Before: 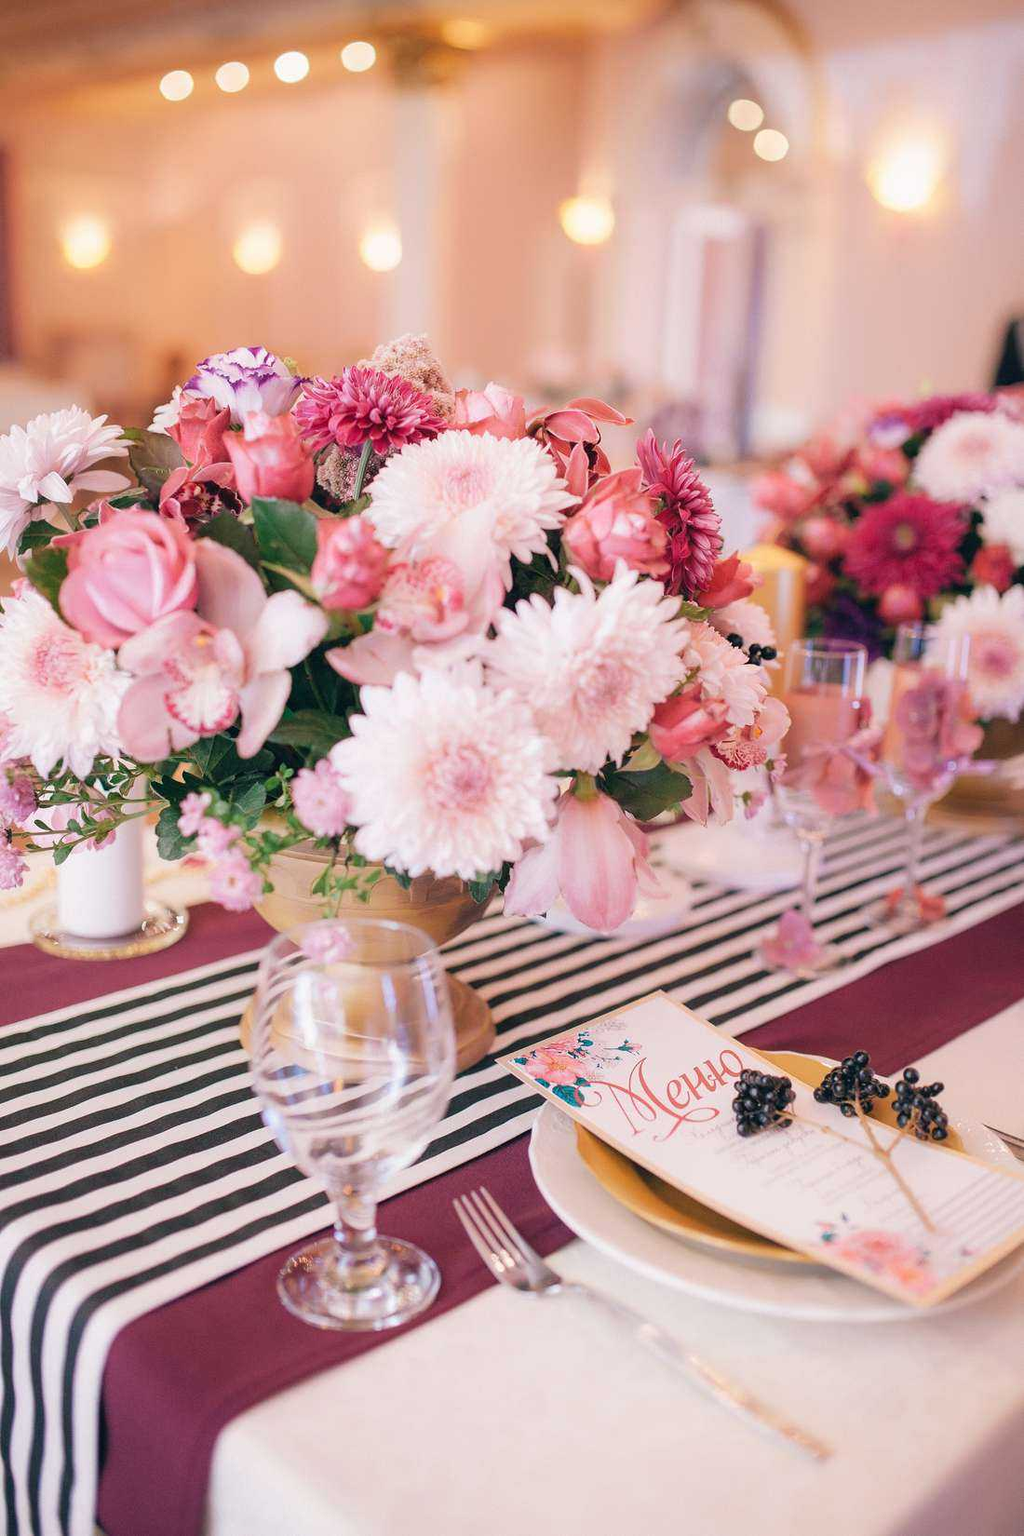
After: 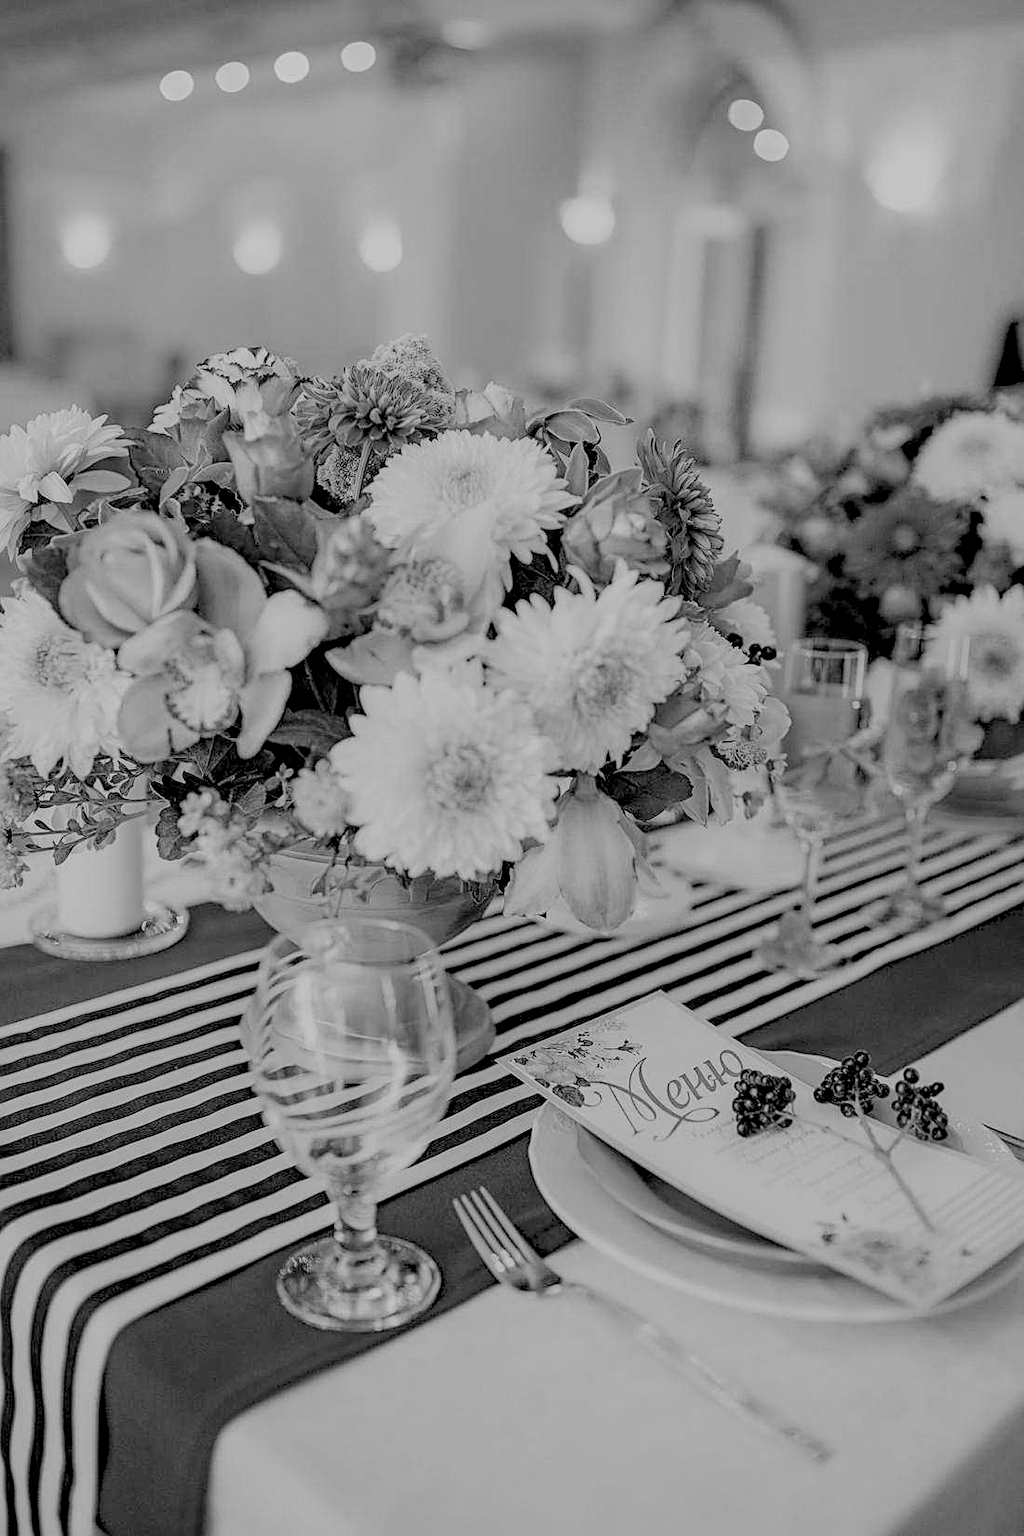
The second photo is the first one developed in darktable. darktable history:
local contrast: detail 130%
sharpen: on, module defaults
contrast equalizer: octaves 7, y [[0.6 ×6], [0.55 ×6], [0 ×6], [0 ×6], [0 ×6]], mix 0.29
filmic rgb: black relative exposure -7 EV, white relative exposure 6 EV, threshold 3 EV, target black luminance 0%, hardness 2.73, latitude 61.22%, contrast 0.691, highlights saturation mix 10%, shadows ↔ highlights balance -0.073%, preserve chrominance no, color science v4 (2020), iterations of high-quality reconstruction 10, contrast in shadows soft, contrast in highlights soft, enable highlight reconstruction true
shadows and highlights: radius 337.17, shadows 29.01, soften with gaussian
haze removal: strength 0.5, distance 0.43, compatibility mode true, adaptive false
monochrome: on, module defaults
